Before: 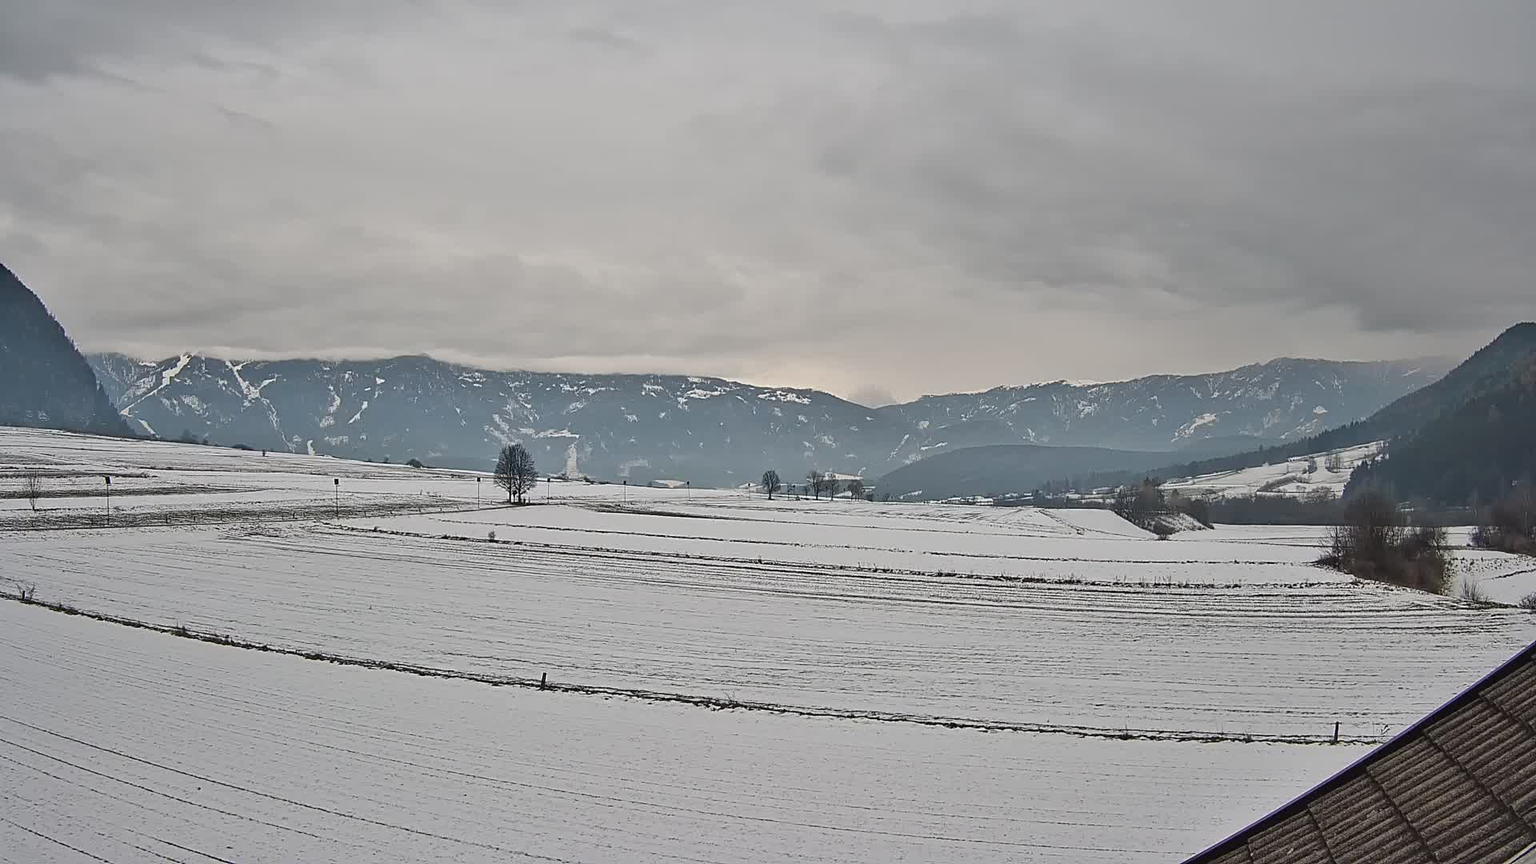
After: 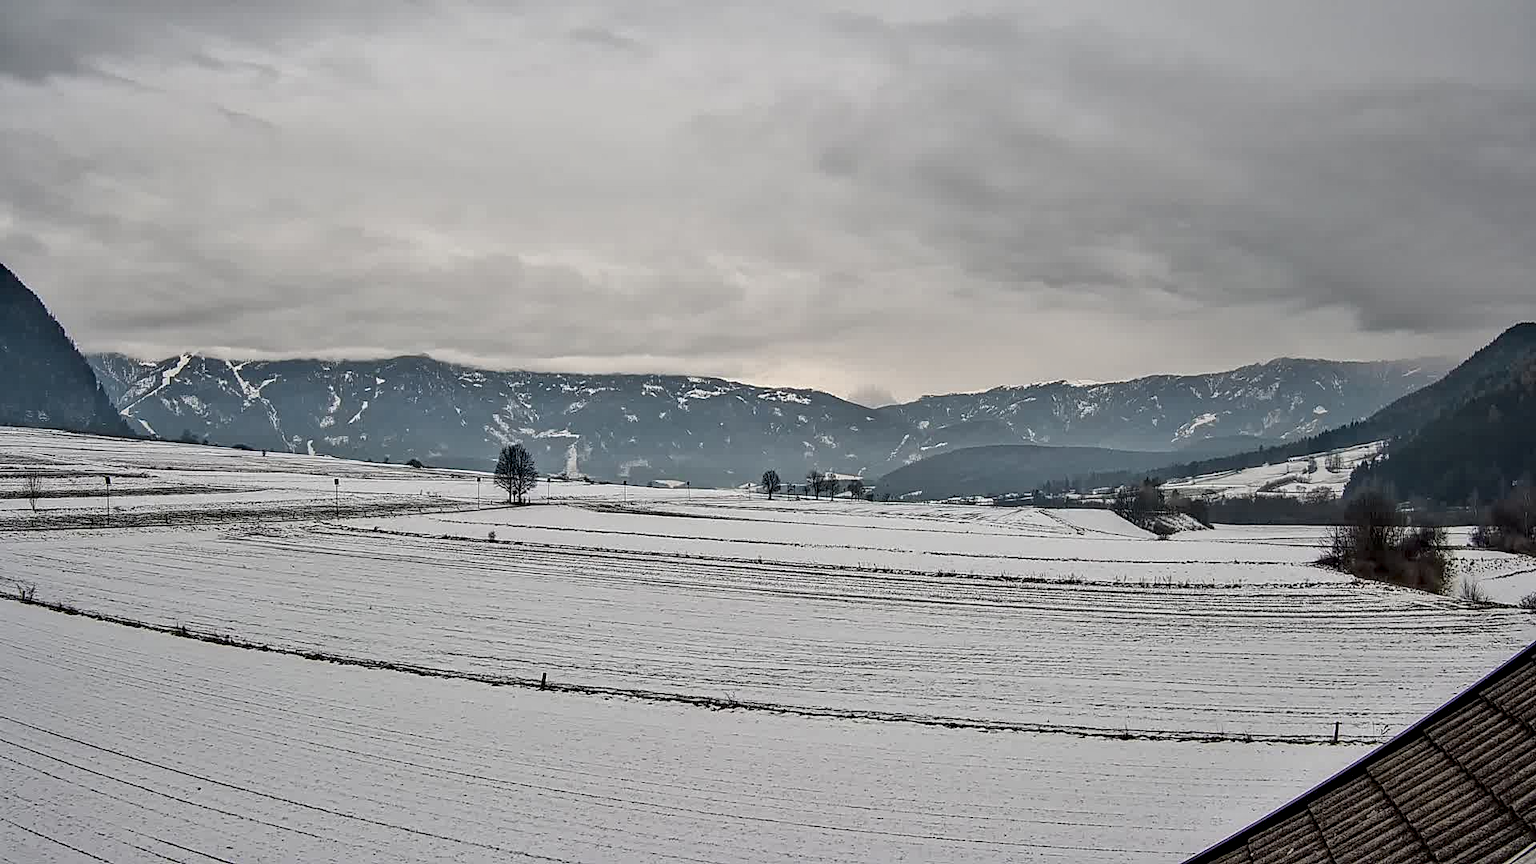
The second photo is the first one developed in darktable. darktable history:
exposure: black level correction 0.005, exposure 0.014 EV, compensate highlight preservation false
local contrast: highlights 60%, shadows 60%, detail 160%
